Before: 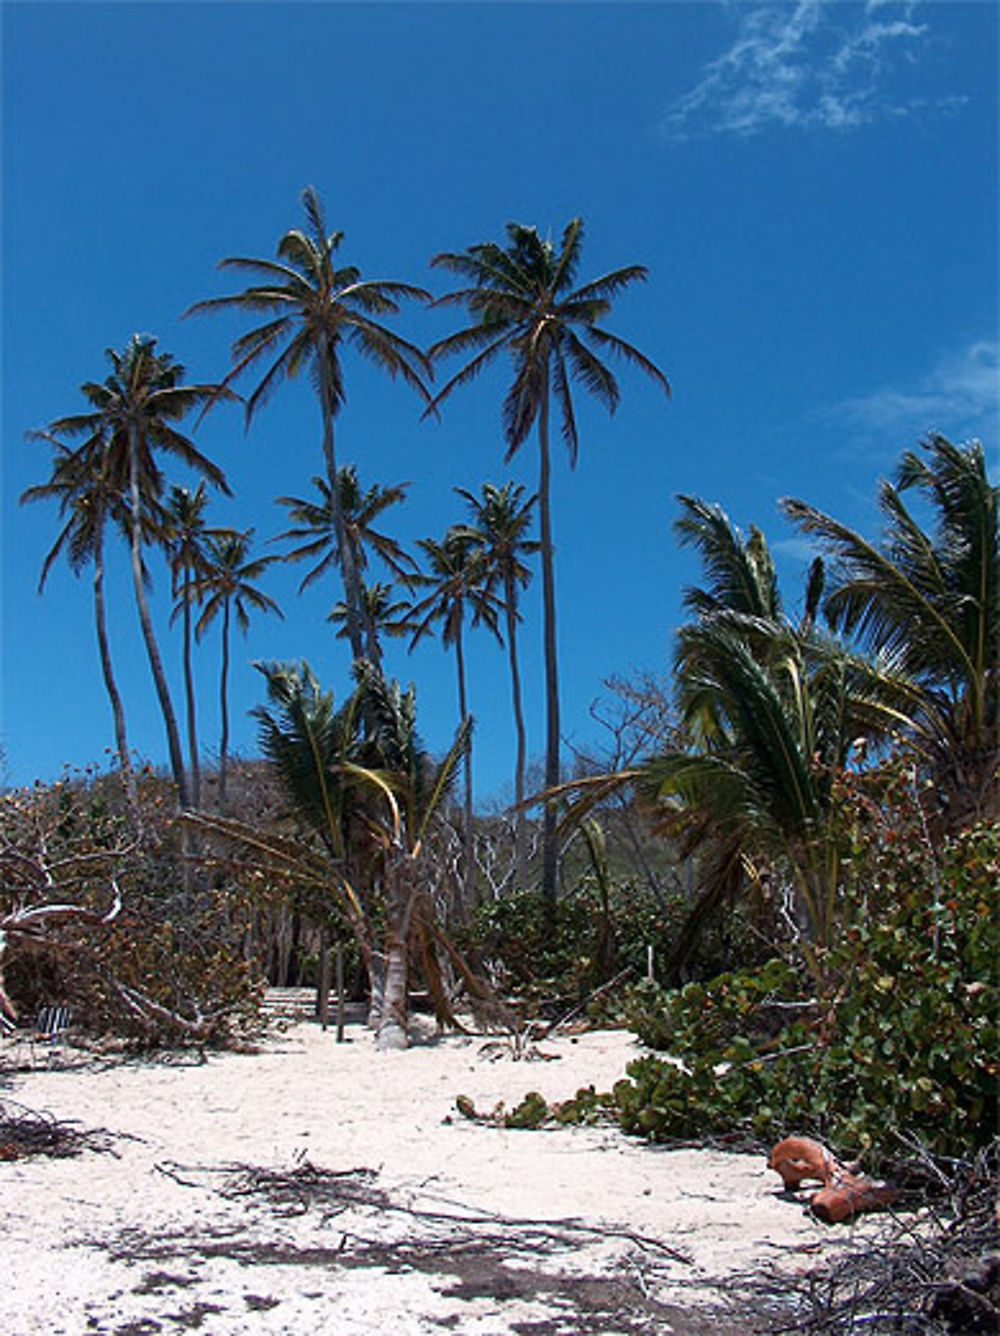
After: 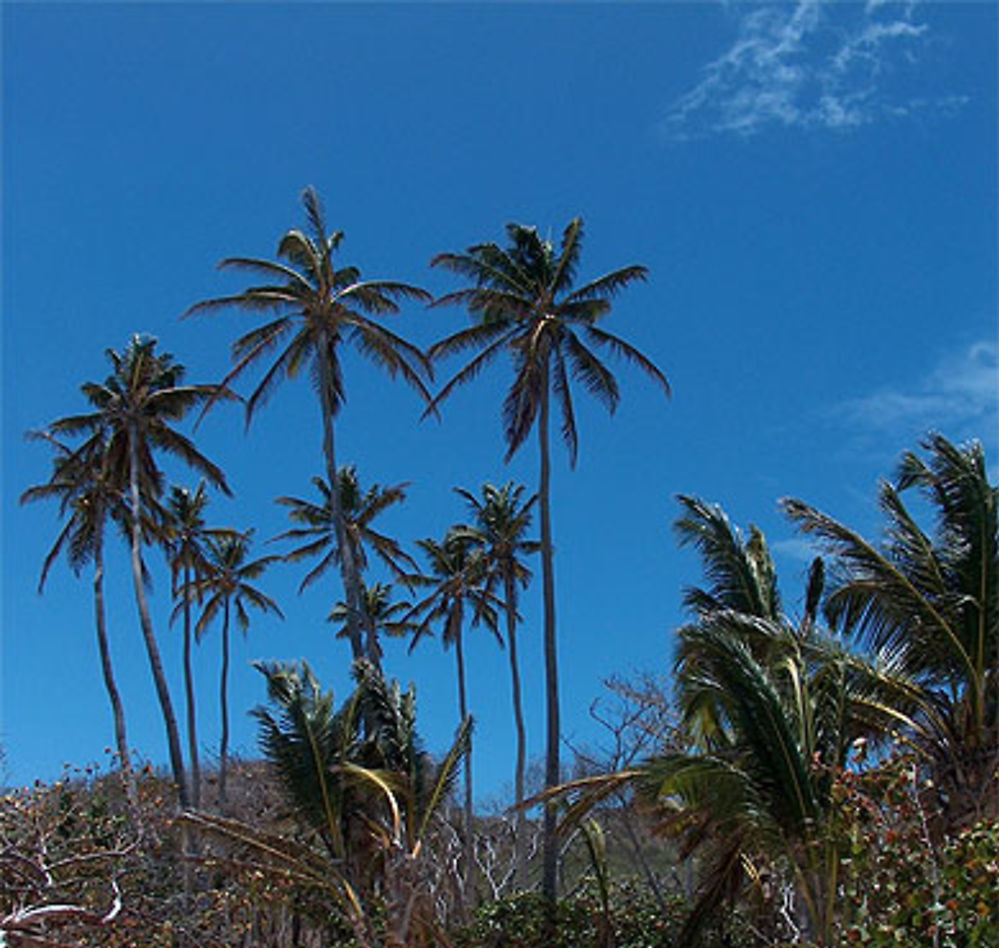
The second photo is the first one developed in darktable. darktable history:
crop: right 0%, bottom 28.995%
